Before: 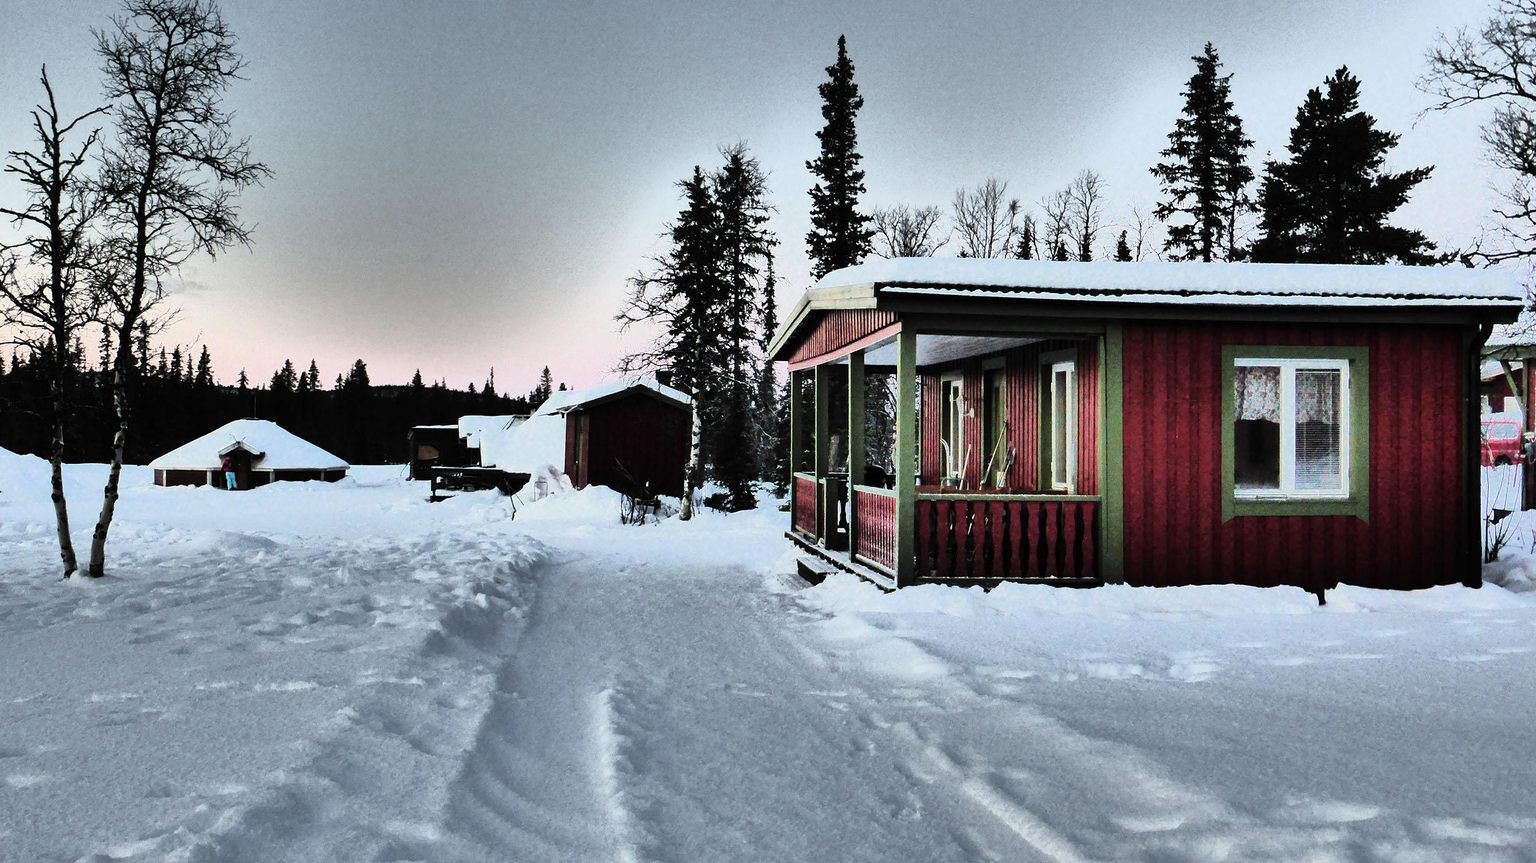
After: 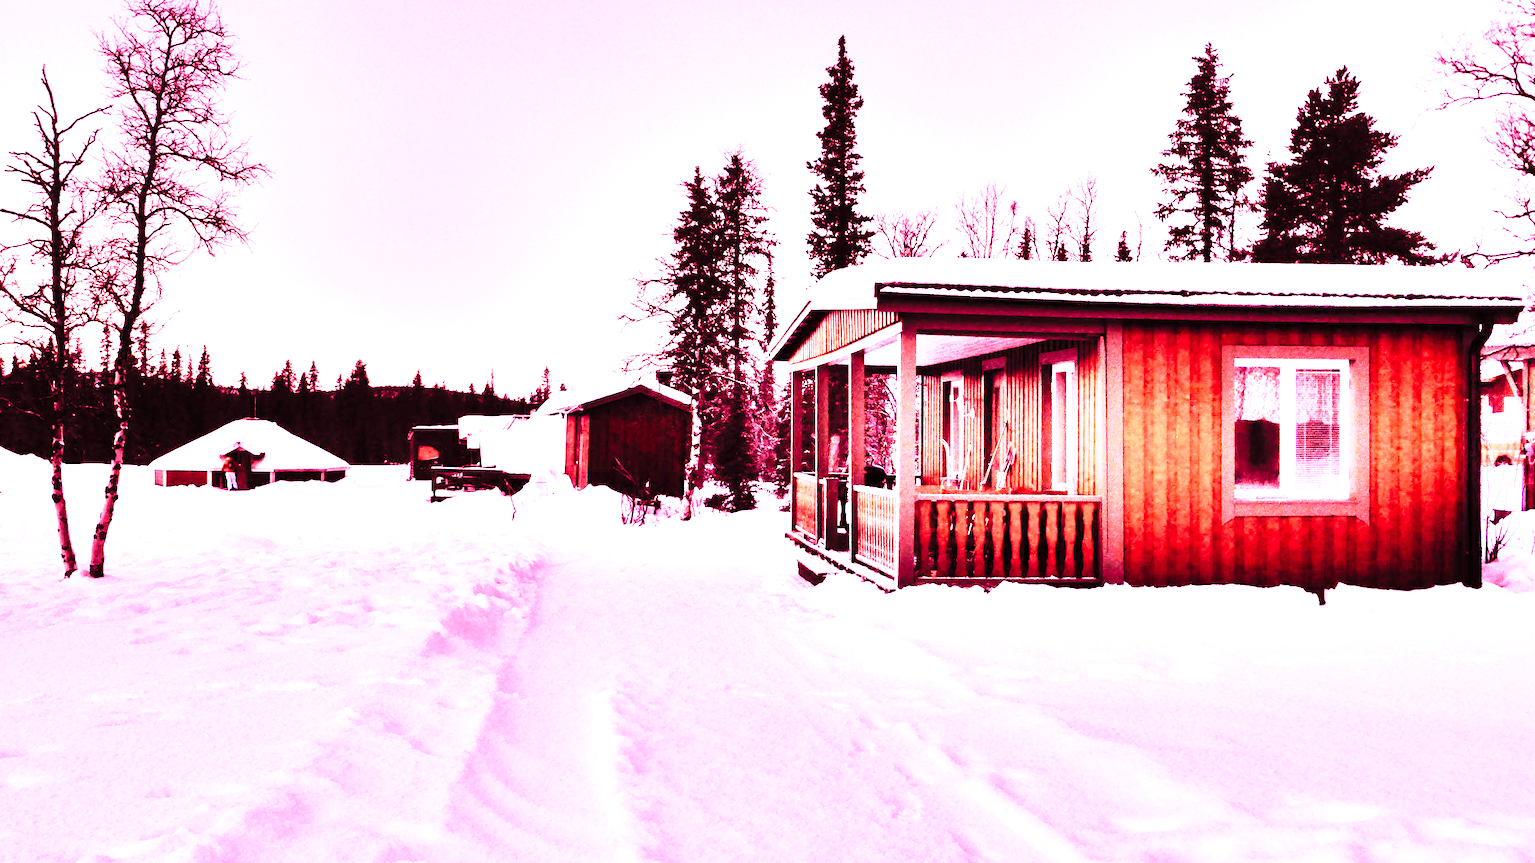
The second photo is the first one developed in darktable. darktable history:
white balance: red 4.26, blue 1.802
base curve: curves: ch0 [(0, 0) (0.028, 0.03) (0.121, 0.232) (0.46, 0.748) (0.859, 0.968) (1, 1)], preserve colors none
